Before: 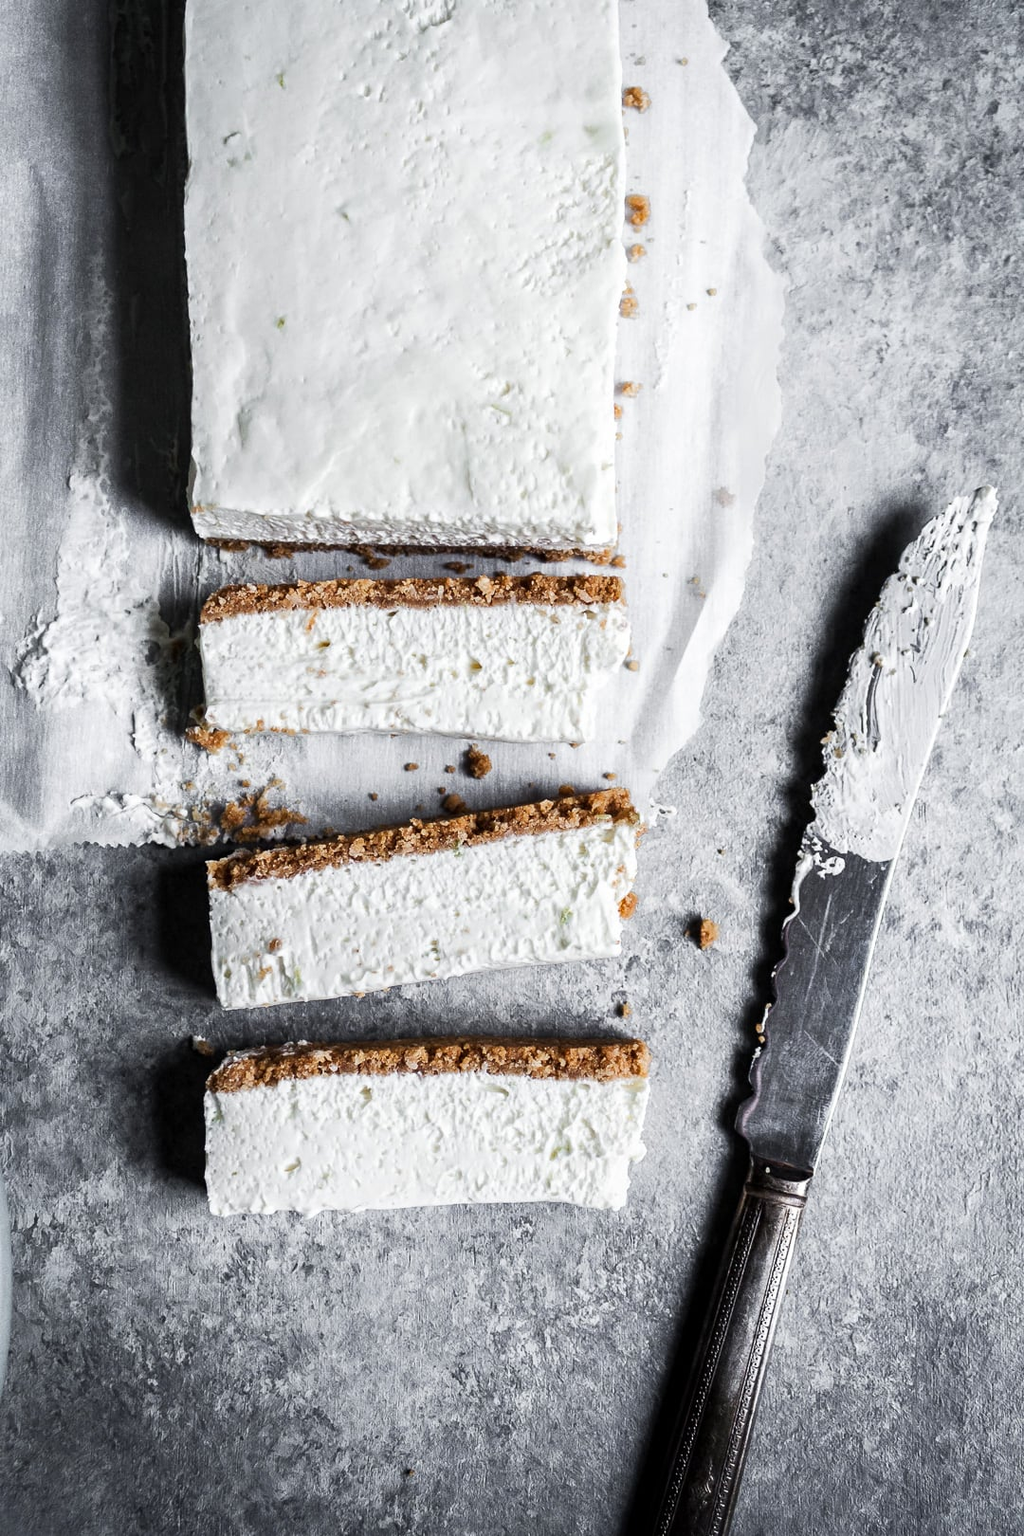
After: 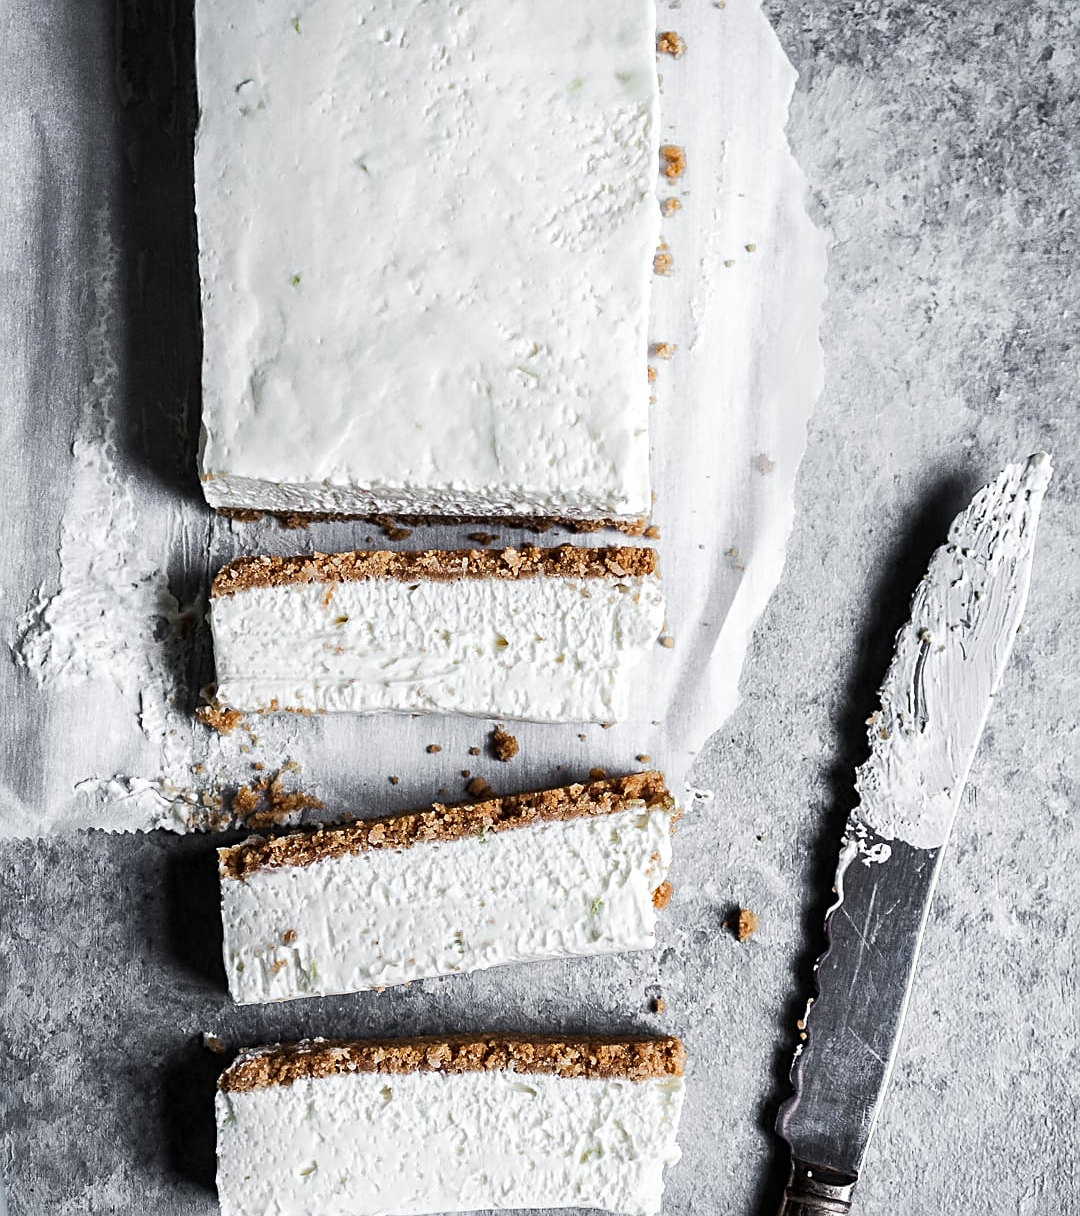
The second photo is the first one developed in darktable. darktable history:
sharpen: on, module defaults
tone equalizer: -8 EV 0.034 EV, edges refinement/feathering 500, mask exposure compensation -1.57 EV, preserve details no
crop: top 3.706%, bottom 21.216%
